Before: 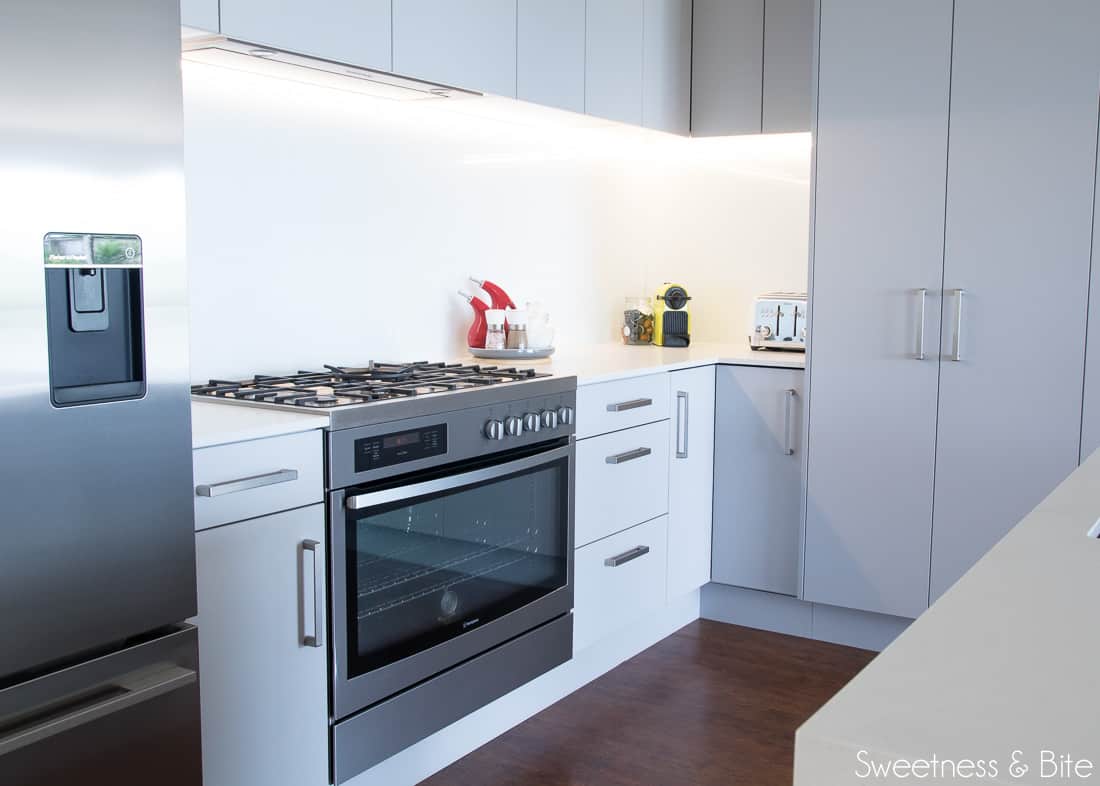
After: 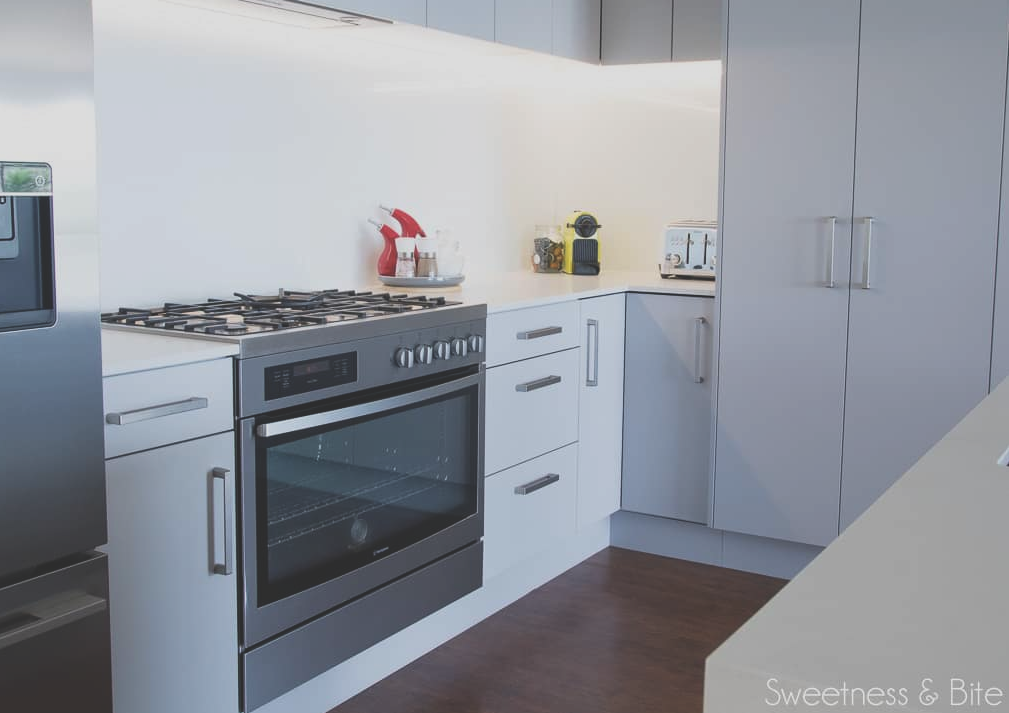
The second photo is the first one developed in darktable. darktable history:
crop and rotate: left 8.262%, top 9.226%
exposure: black level correction -0.036, exposure -0.497 EV, compensate highlight preservation false
